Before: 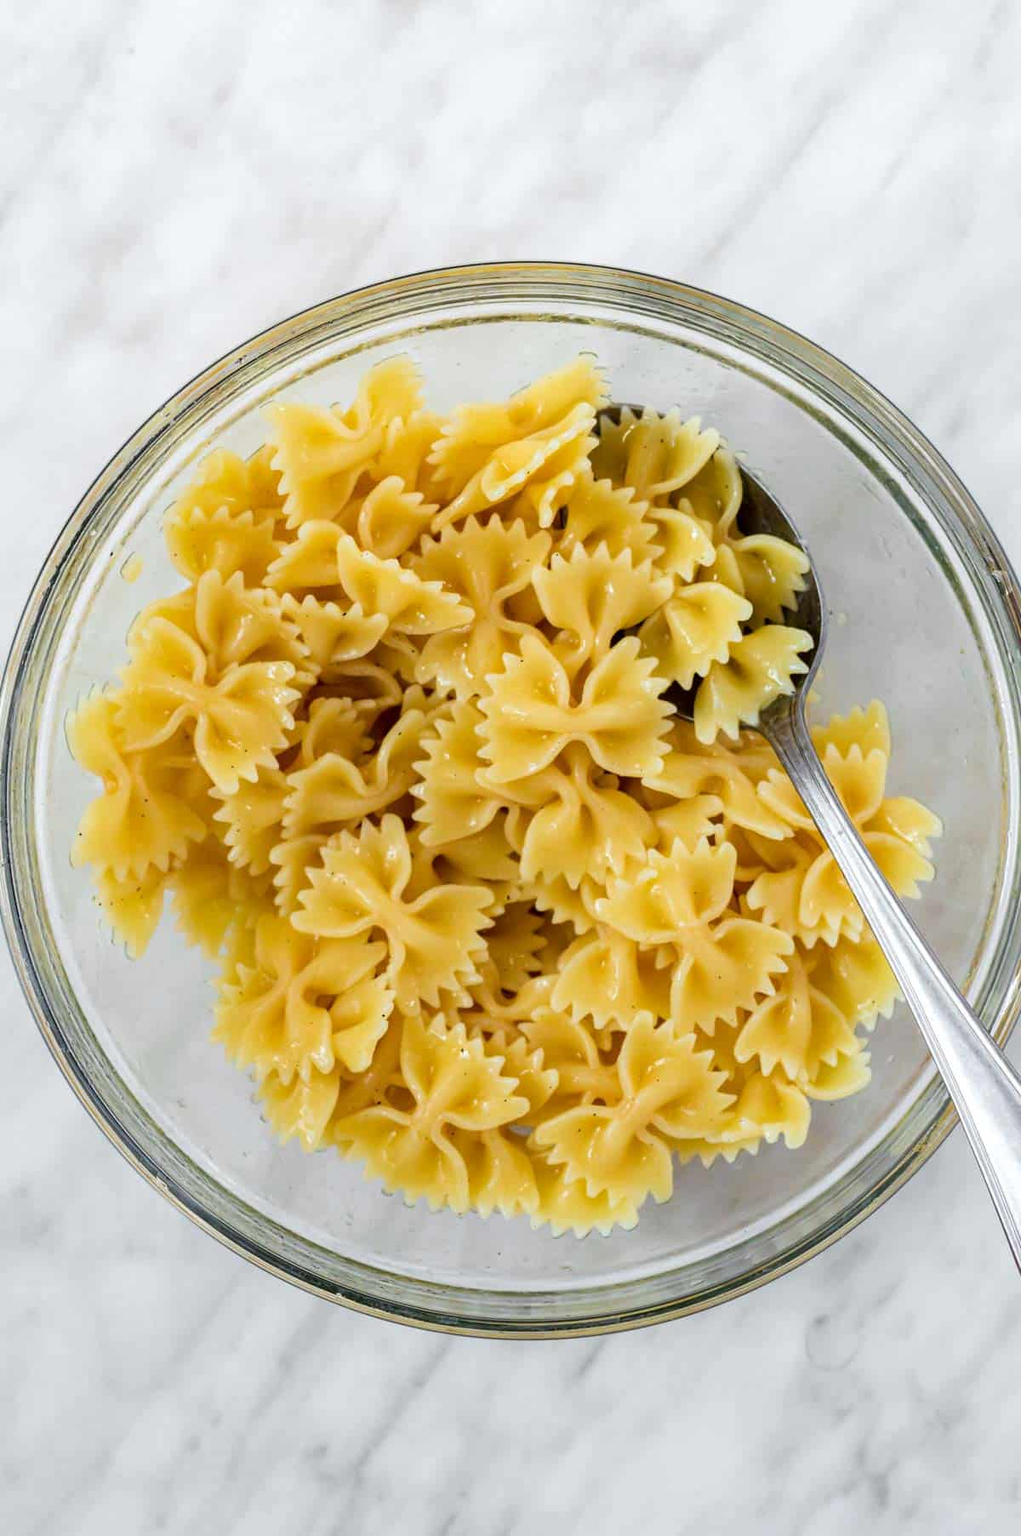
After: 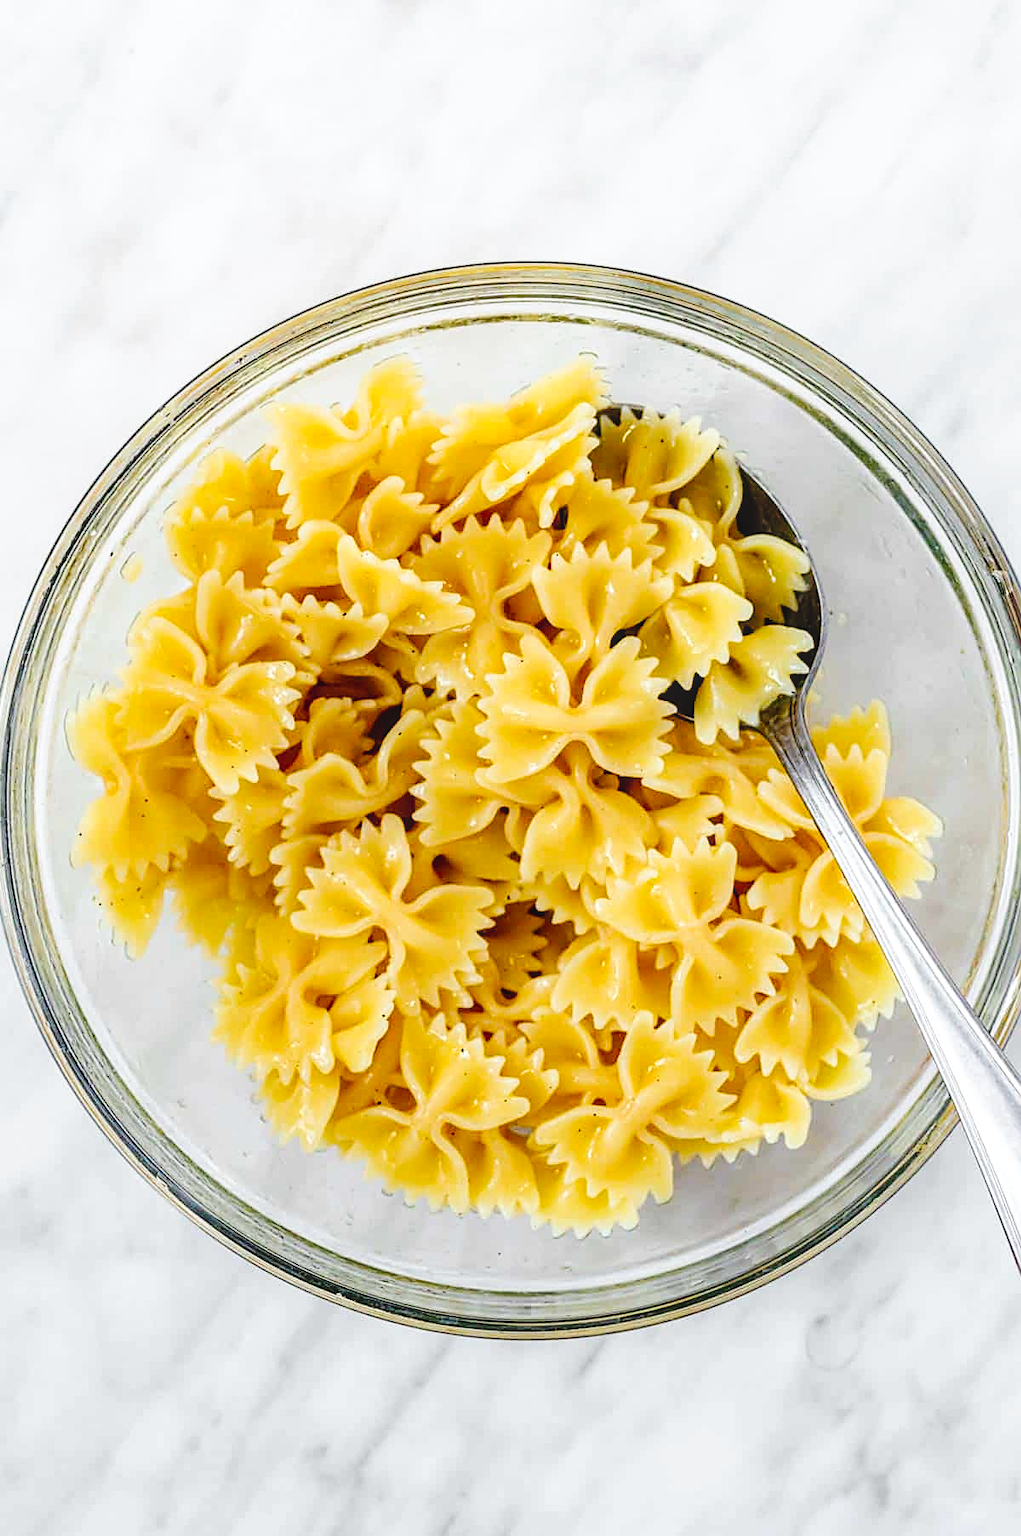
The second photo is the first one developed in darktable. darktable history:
local contrast: detail 110%
sharpen: on, module defaults
tone curve: curves: ch0 [(0, 0) (0.003, 0.003) (0.011, 0.005) (0.025, 0.008) (0.044, 0.012) (0.069, 0.02) (0.1, 0.031) (0.136, 0.047) (0.177, 0.088) (0.224, 0.141) (0.277, 0.222) (0.335, 0.32) (0.399, 0.422) (0.468, 0.523) (0.543, 0.623) (0.623, 0.716) (0.709, 0.796) (0.801, 0.88) (0.898, 0.958) (1, 1)], preserve colors none
